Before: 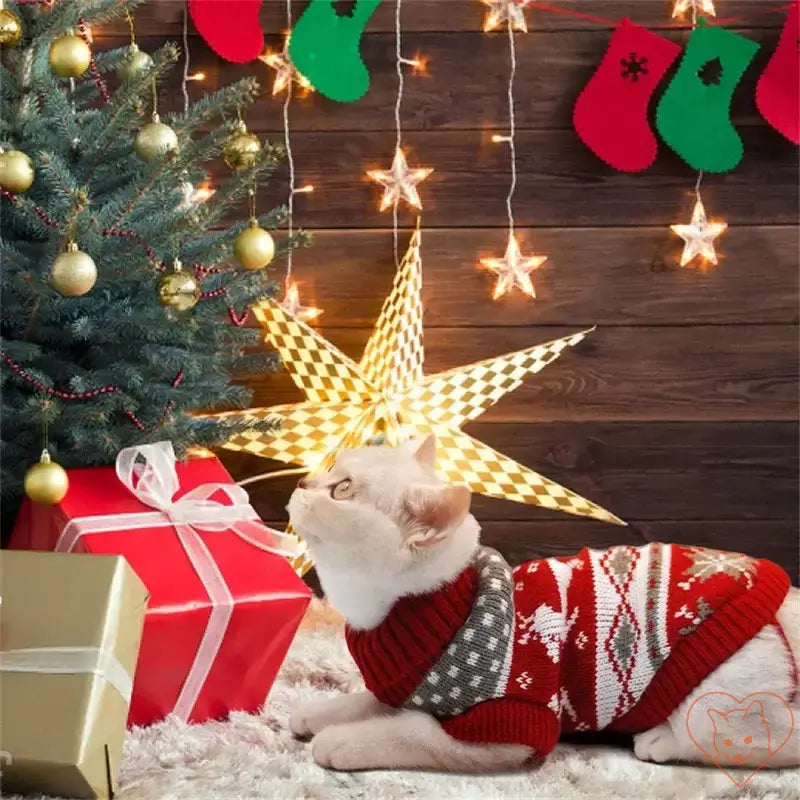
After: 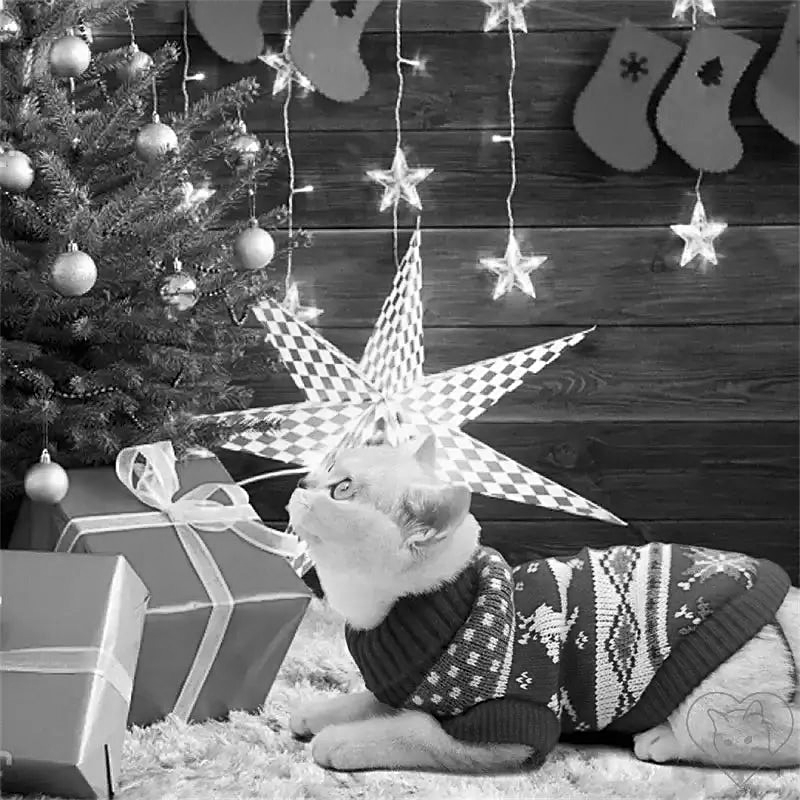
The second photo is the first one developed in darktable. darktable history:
sharpen: on, module defaults
monochrome: on, module defaults
contrast brightness saturation: contrast 0.09, saturation 0.28
